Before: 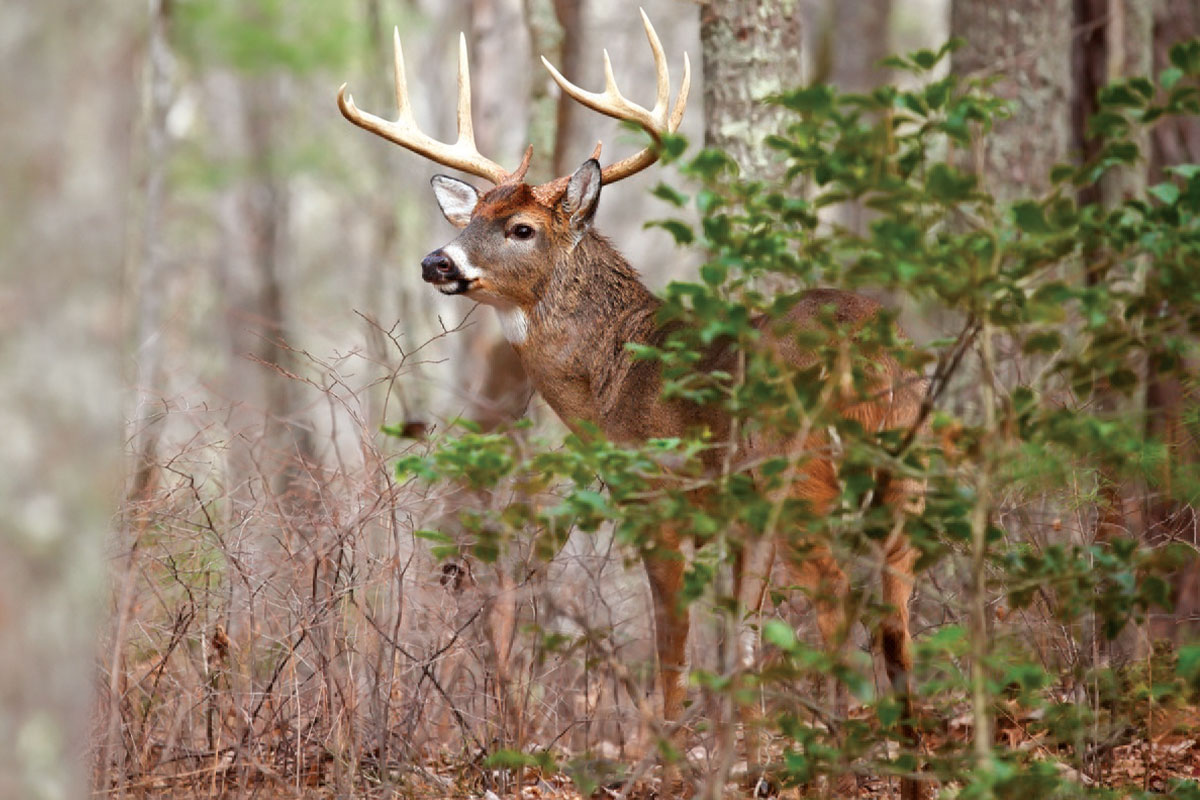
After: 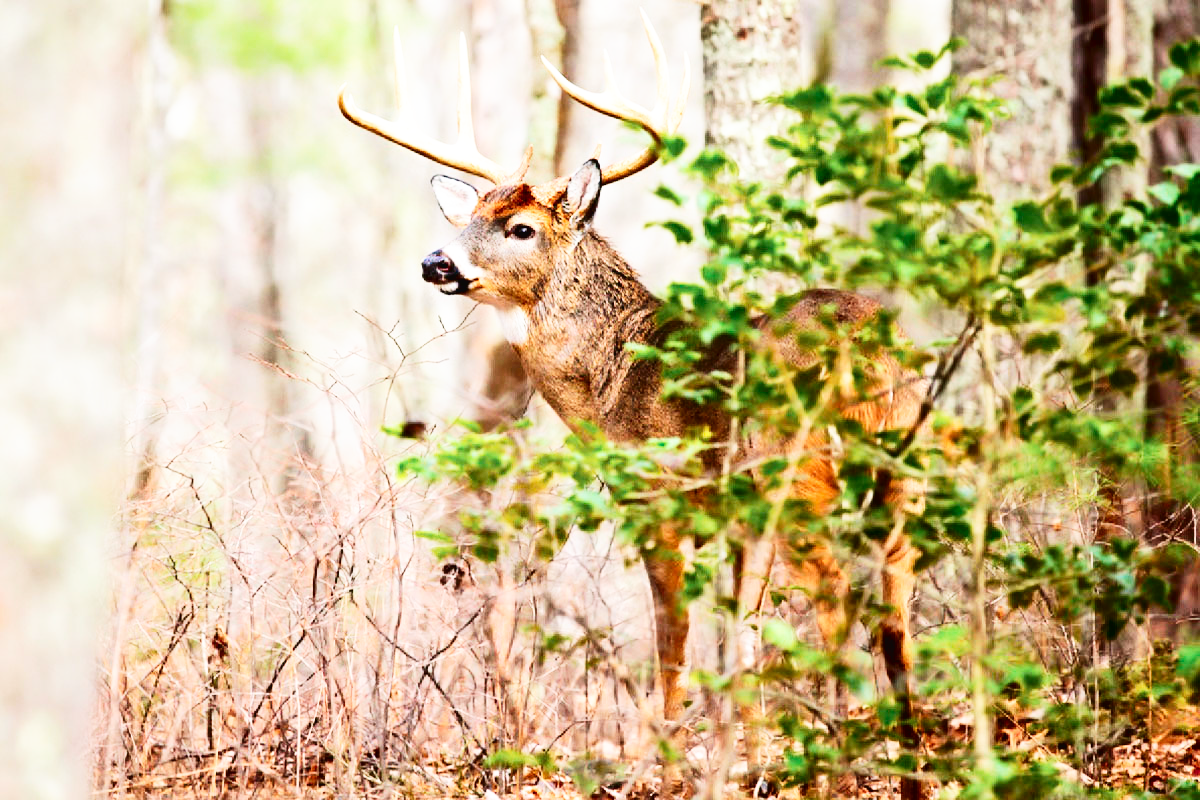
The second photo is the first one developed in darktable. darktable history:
base curve: curves: ch0 [(0, 0) (0.007, 0.004) (0.027, 0.03) (0.046, 0.07) (0.207, 0.54) (0.442, 0.872) (0.673, 0.972) (1, 1)], preserve colors none
tone curve: curves: ch0 [(0, 0) (0.003, 0.025) (0.011, 0.025) (0.025, 0.025) (0.044, 0.026) (0.069, 0.033) (0.1, 0.053) (0.136, 0.078) (0.177, 0.108) (0.224, 0.153) (0.277, 0.213) (0.335, 0.286) (0.399, 0.372) (0.468, 0.467) (0.543, 0.565) (0.623, 0.675) (0.709, 0.775) (0.801, 0.863) (0.898, 0.936) (1, 1)], color space Lab, independent channels, preserve colors none
color balance rgb: shadows lift › luminance -7.578%, shadows lift › chroma 2.299%, shadows lift › hue 197.76°, perceptual saturation grading › global saturation -0.297%, global vibrance 20.677%
